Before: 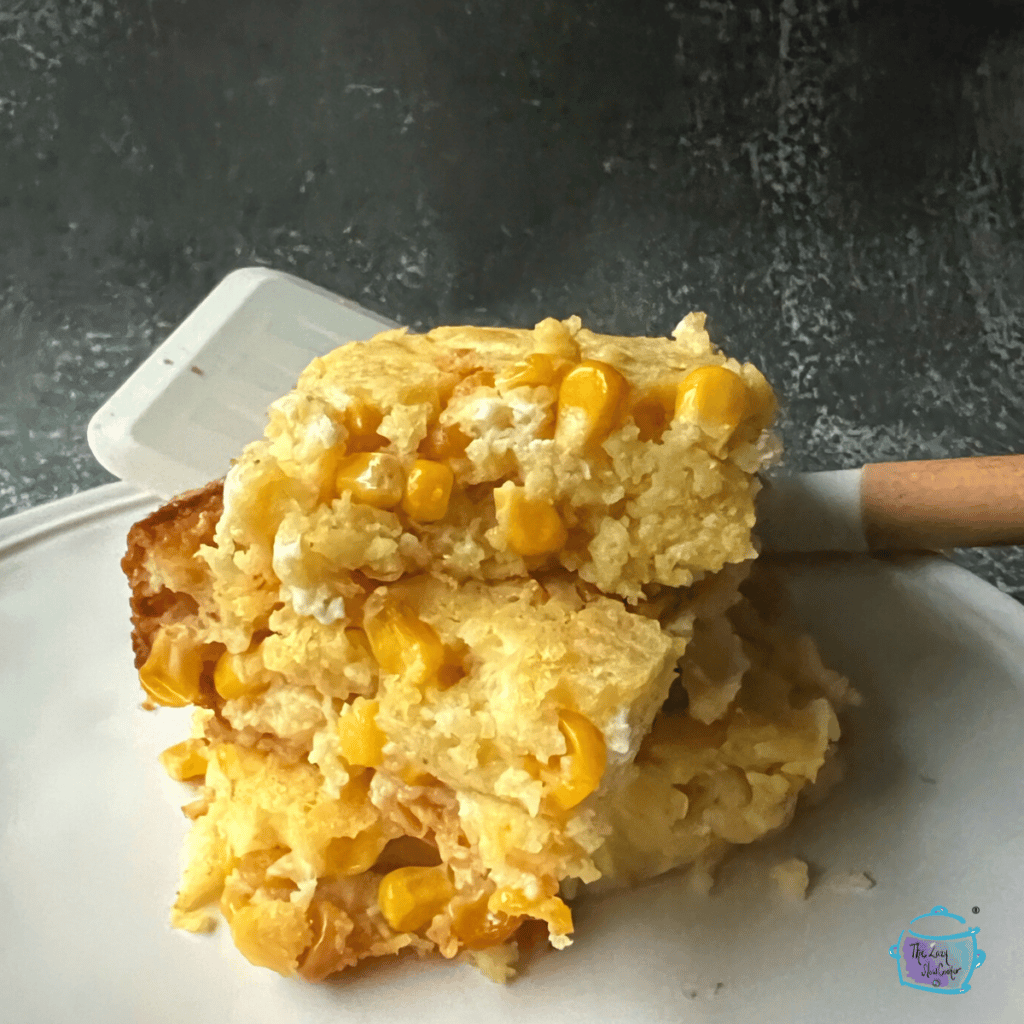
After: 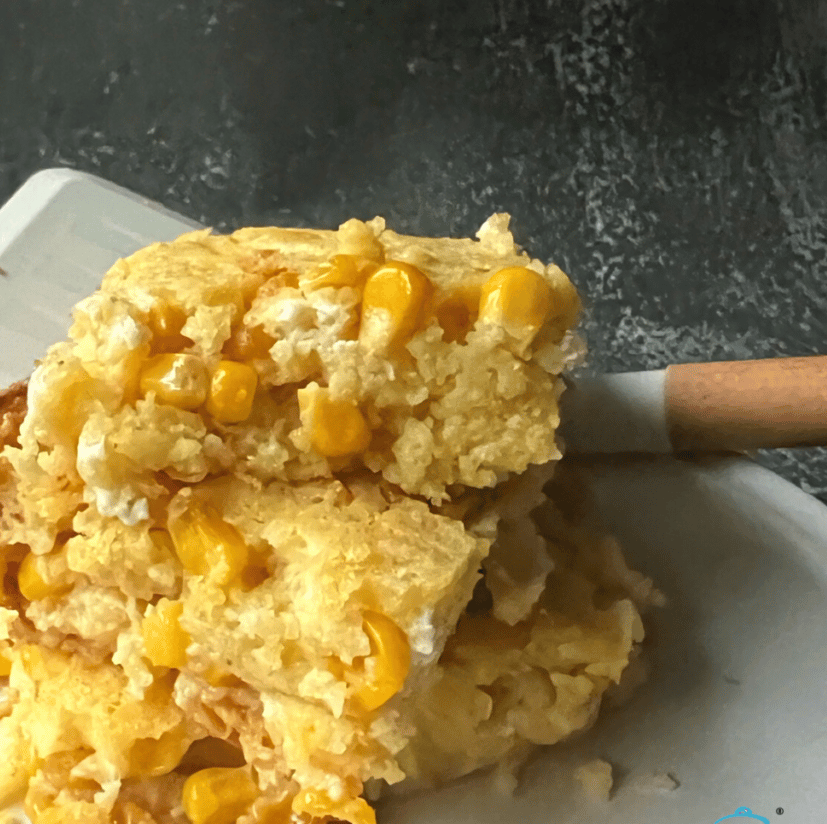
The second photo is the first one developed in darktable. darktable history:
crop: left 19.198%, top 9.748%, right 0.001%, bottom 9.742%
